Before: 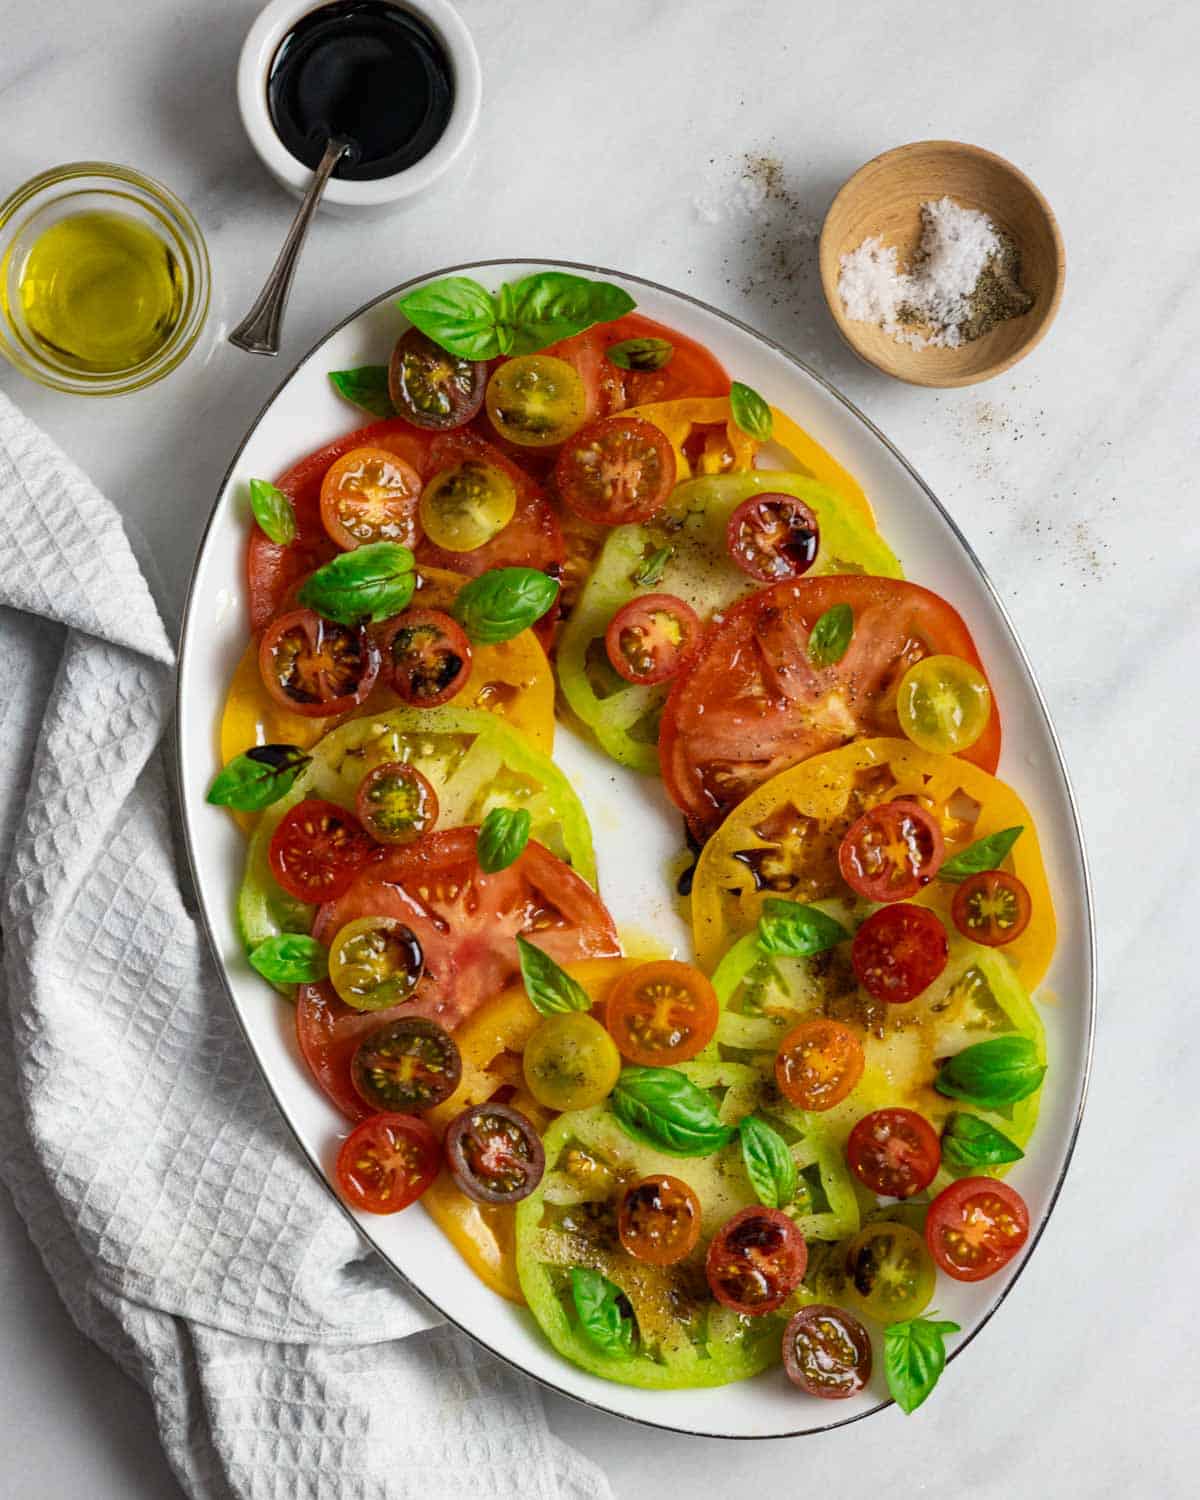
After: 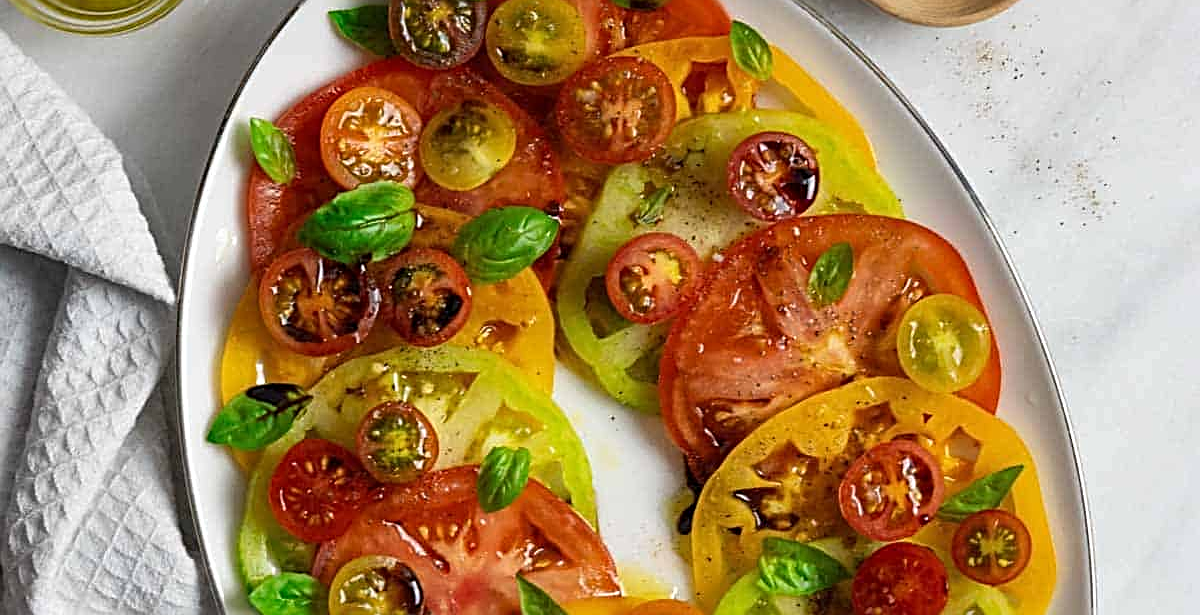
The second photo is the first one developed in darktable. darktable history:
sharpen: radius 2.717, amount 0.672
crop and rotate: top 24.117%, bottom 34.872%
